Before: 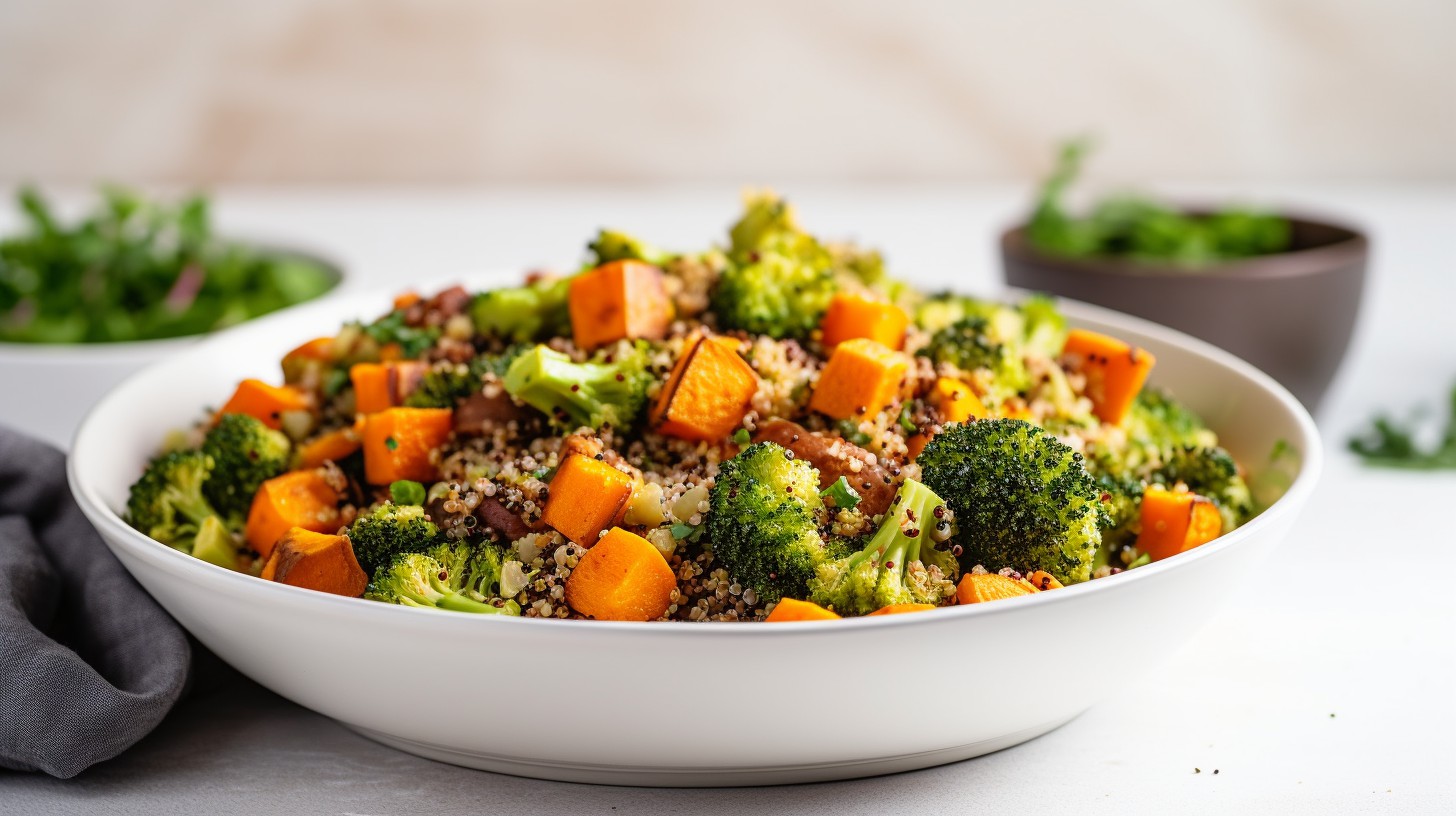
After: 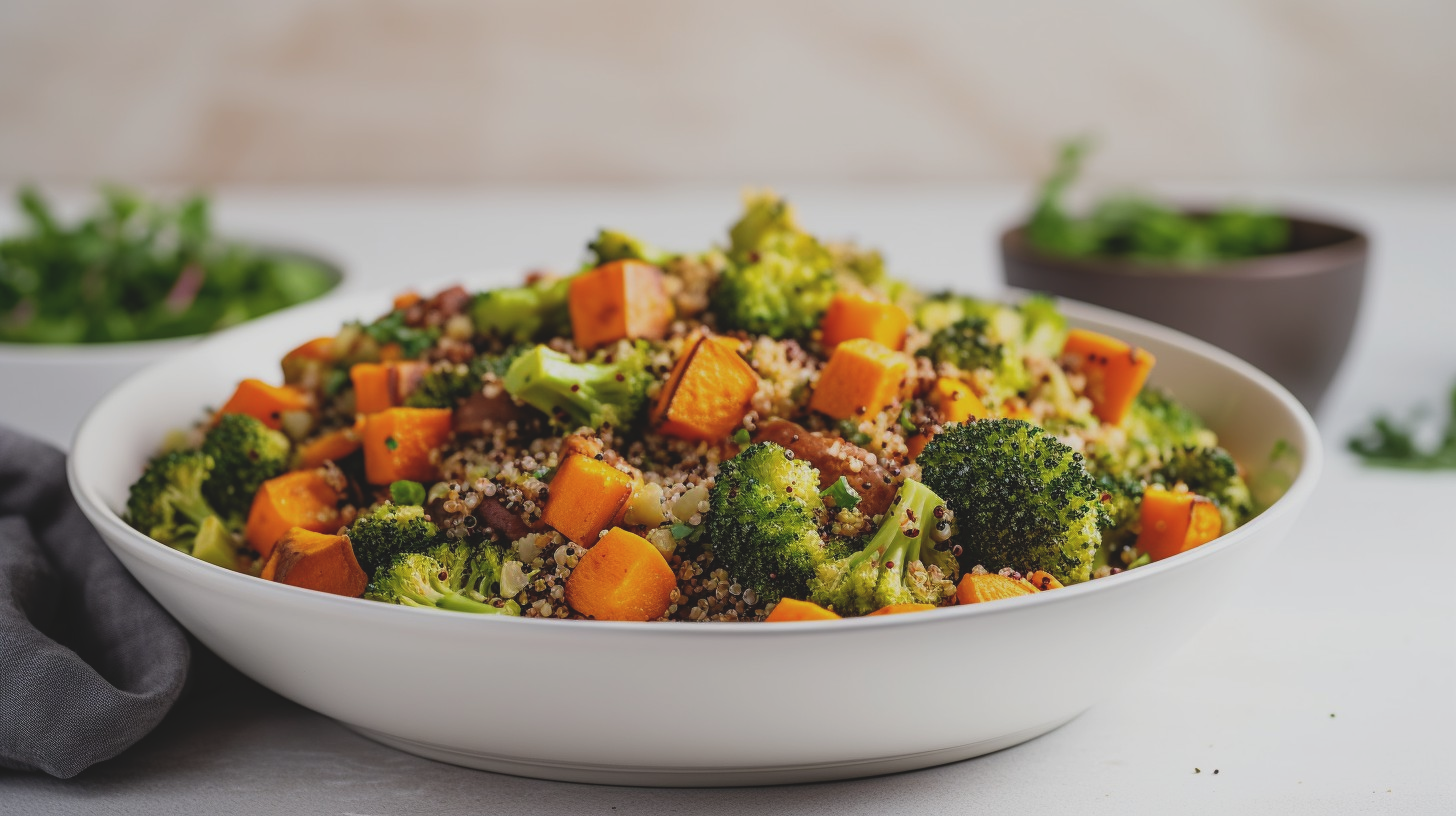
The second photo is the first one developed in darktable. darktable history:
exposure: black level correction -0.015, exposure -0.513 EV, compensate exposure bias true, compensate highlight preservation false
